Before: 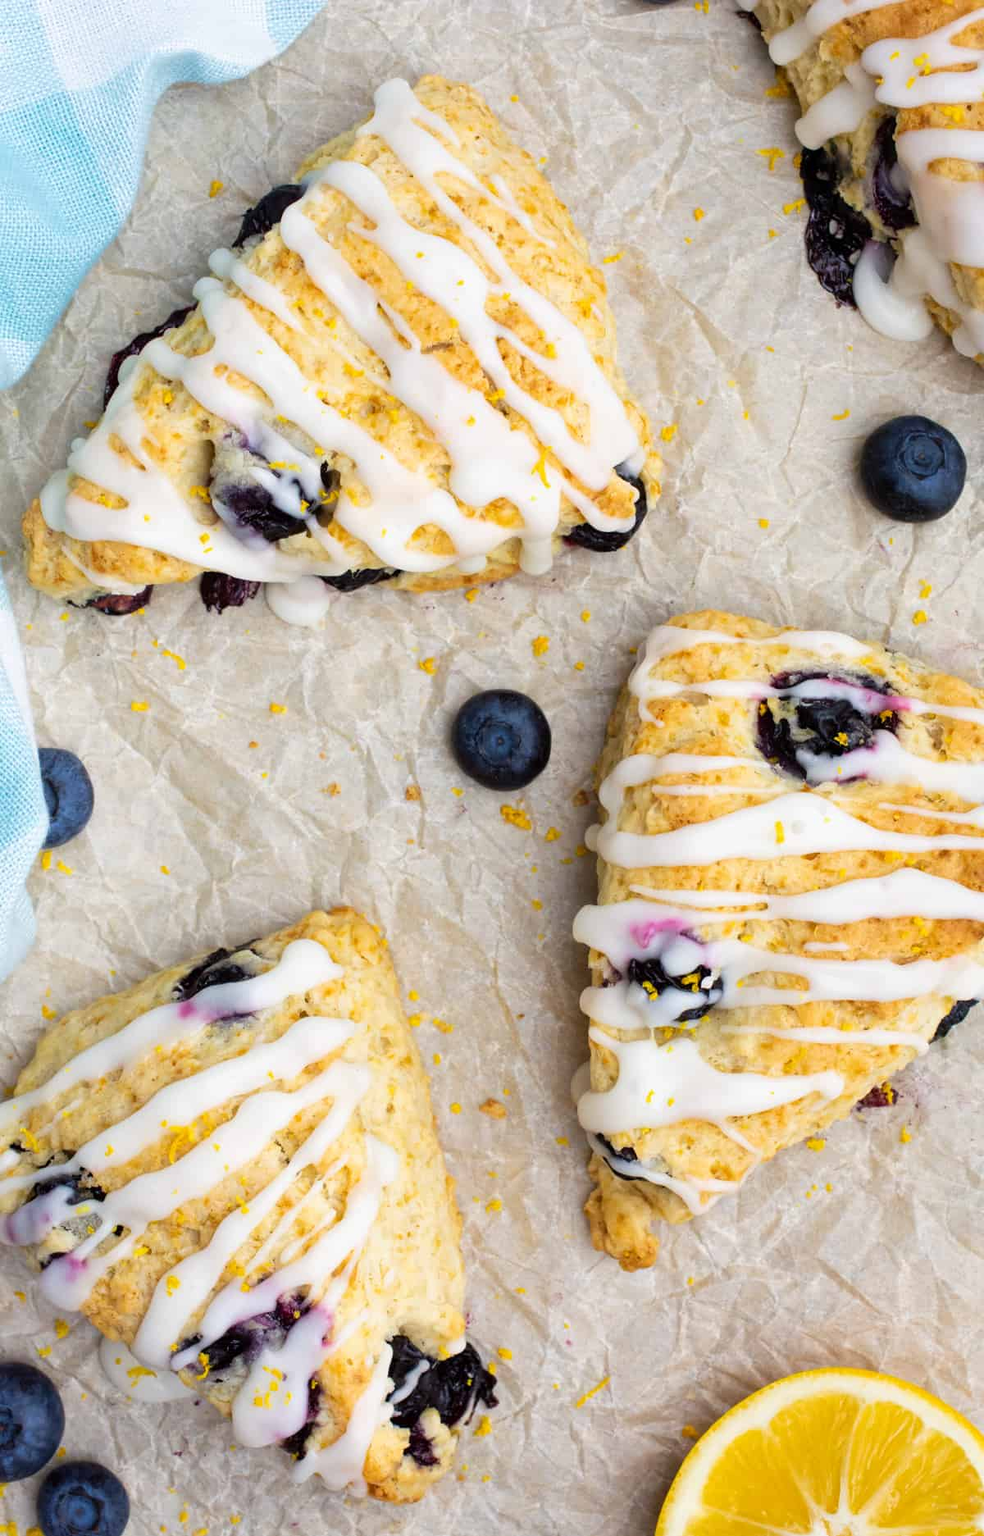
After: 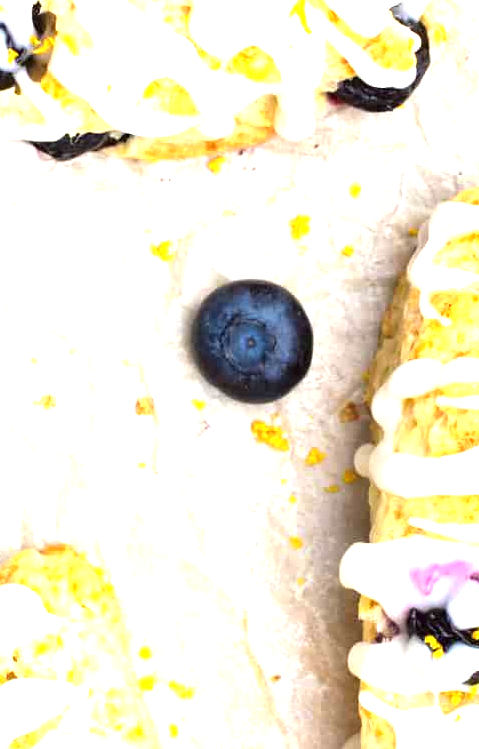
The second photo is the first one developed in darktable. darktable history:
crop: left 30%, top 30%, right 30%, bottom 30%
exposure: black level correction 0, exposure 1.45 EV, compensate exposure bias true, compensate highlight preservation false
